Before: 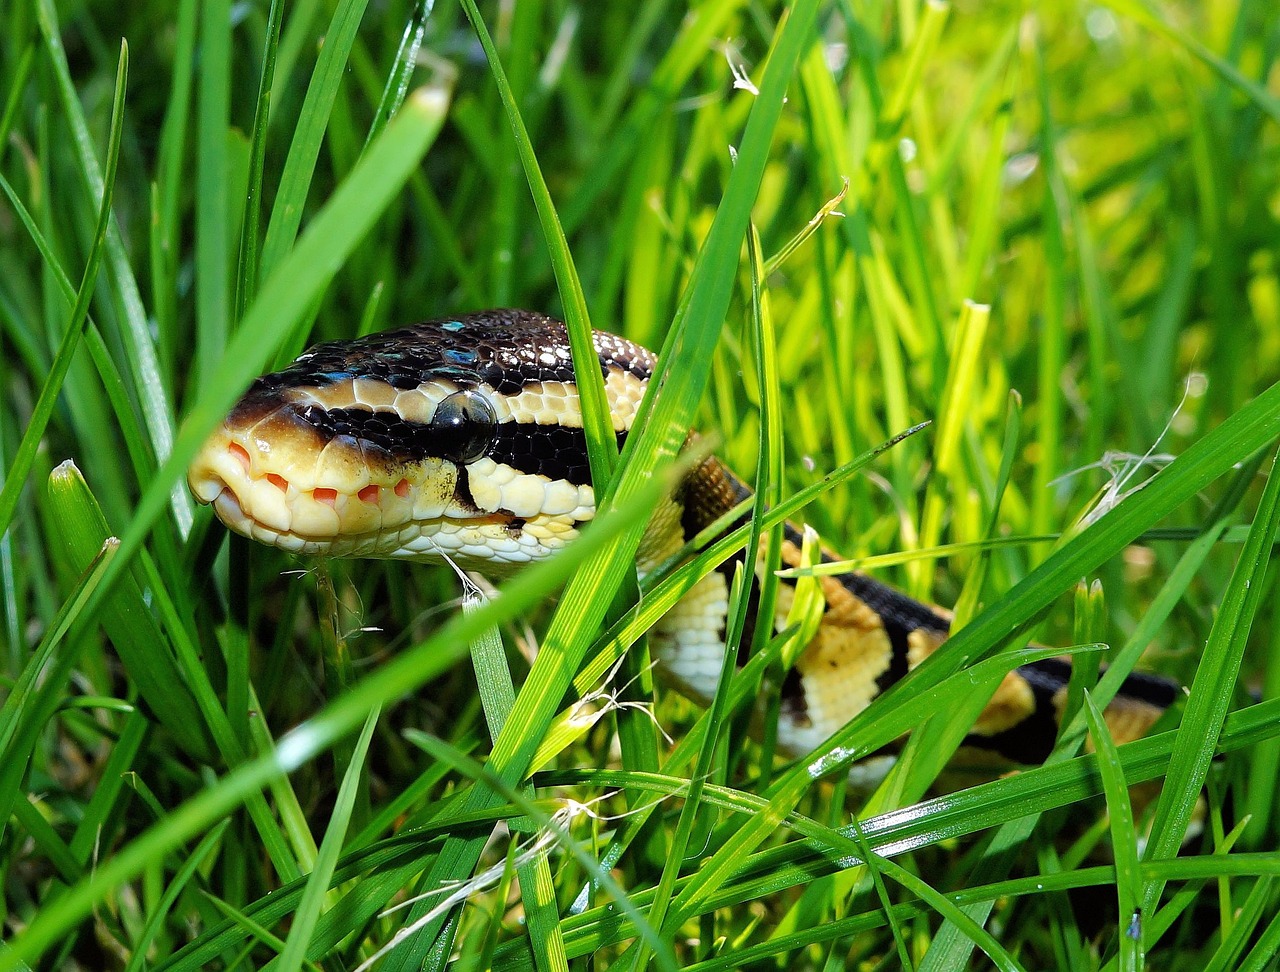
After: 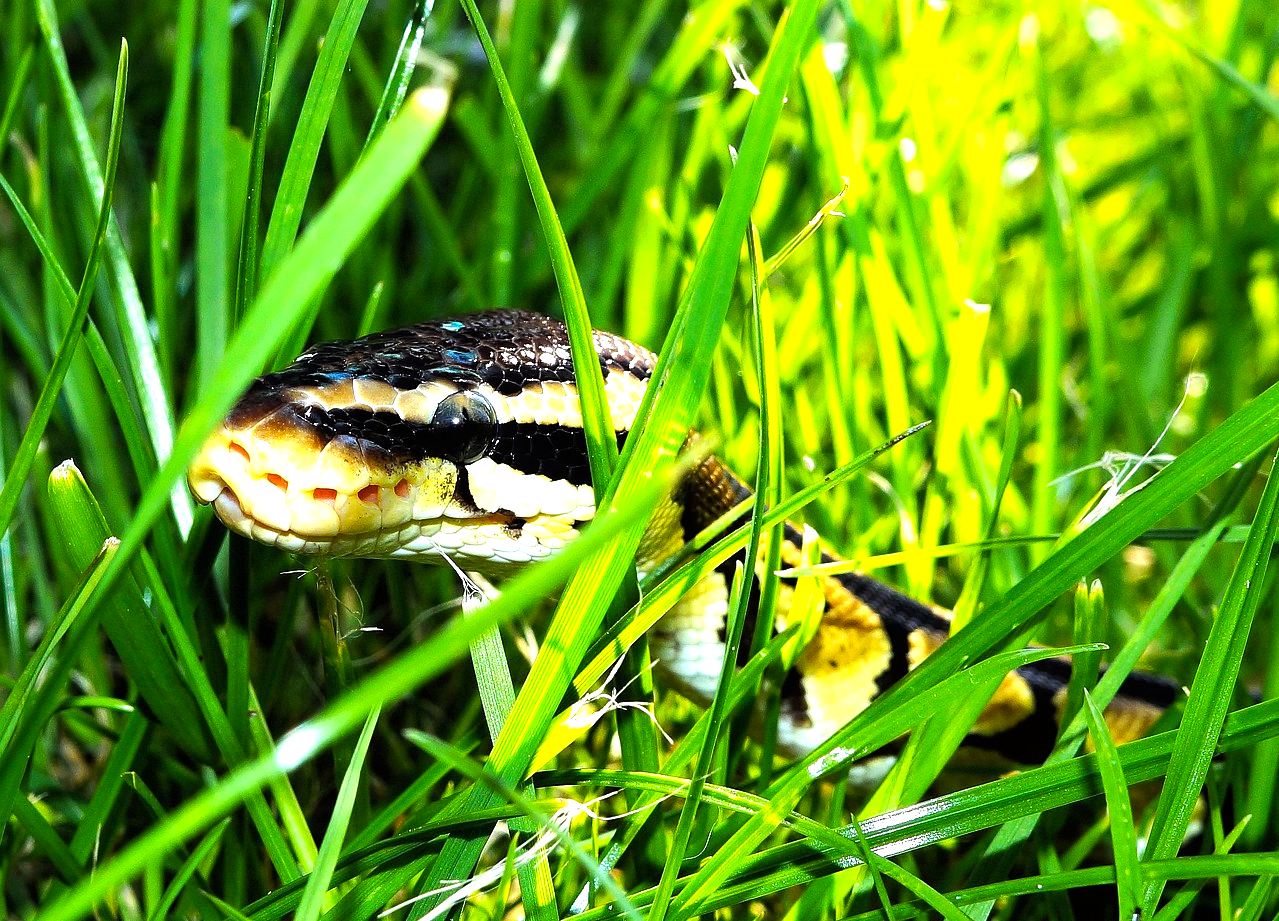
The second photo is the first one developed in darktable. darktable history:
crop and rotate: top 0.012%, bottom 5.185%
exposure: exposure 0.297 EV, compensate highlight preservation false
color balance rgb: shadows lift › luminance -19.723%, highlights gain › luminance 17.41%, perceptual saturation grading › global saturation 10.339%, perceptual brilliance grading › highlights 16.044%, perceptual brilliance grading › shadows -14.385%, contrast 5.346%
